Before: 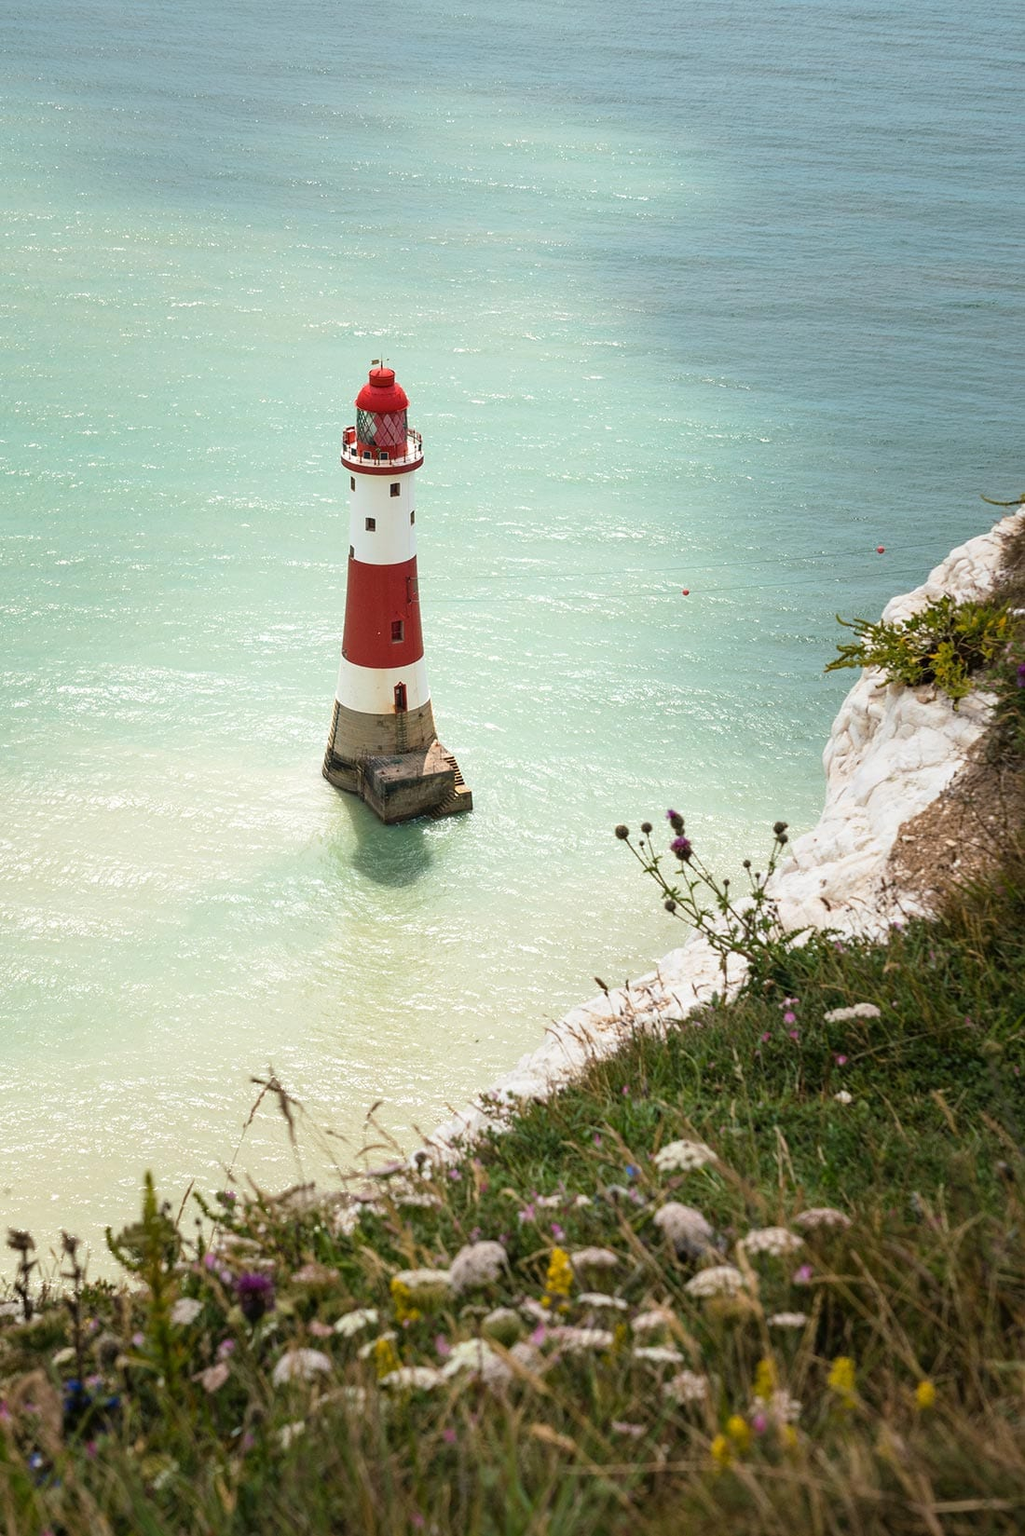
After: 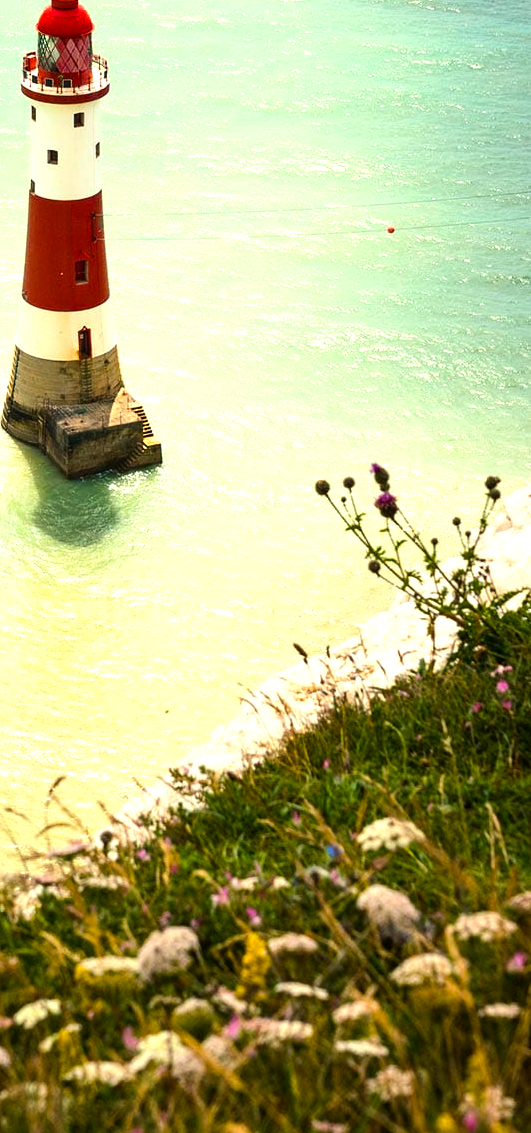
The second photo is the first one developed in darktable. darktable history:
crop: left 31.379%, top 24.658%, right 20.326%, bottom 6.628%
tone equalizer: -8 EV -0.75 EV, -7 EV -0.7 EV, -6 EV -0.6 EV, -5 EV -0.4 EV, -3 EV 0.4 EV, -2 EV 0.6 EV, -1 EV 0.7 EV, +0 EV 0.75 EV, edges refinement/feathering 500, mask exposure compensation -1.57 EV, preserve details no
rotate and perspective: crop left 0, crop top 0
color balance rgb: linear chroma grading › global chroma 15%, perceptual saturation grading › global saturation 30%
white balance: red 1.029, blue 0.92
